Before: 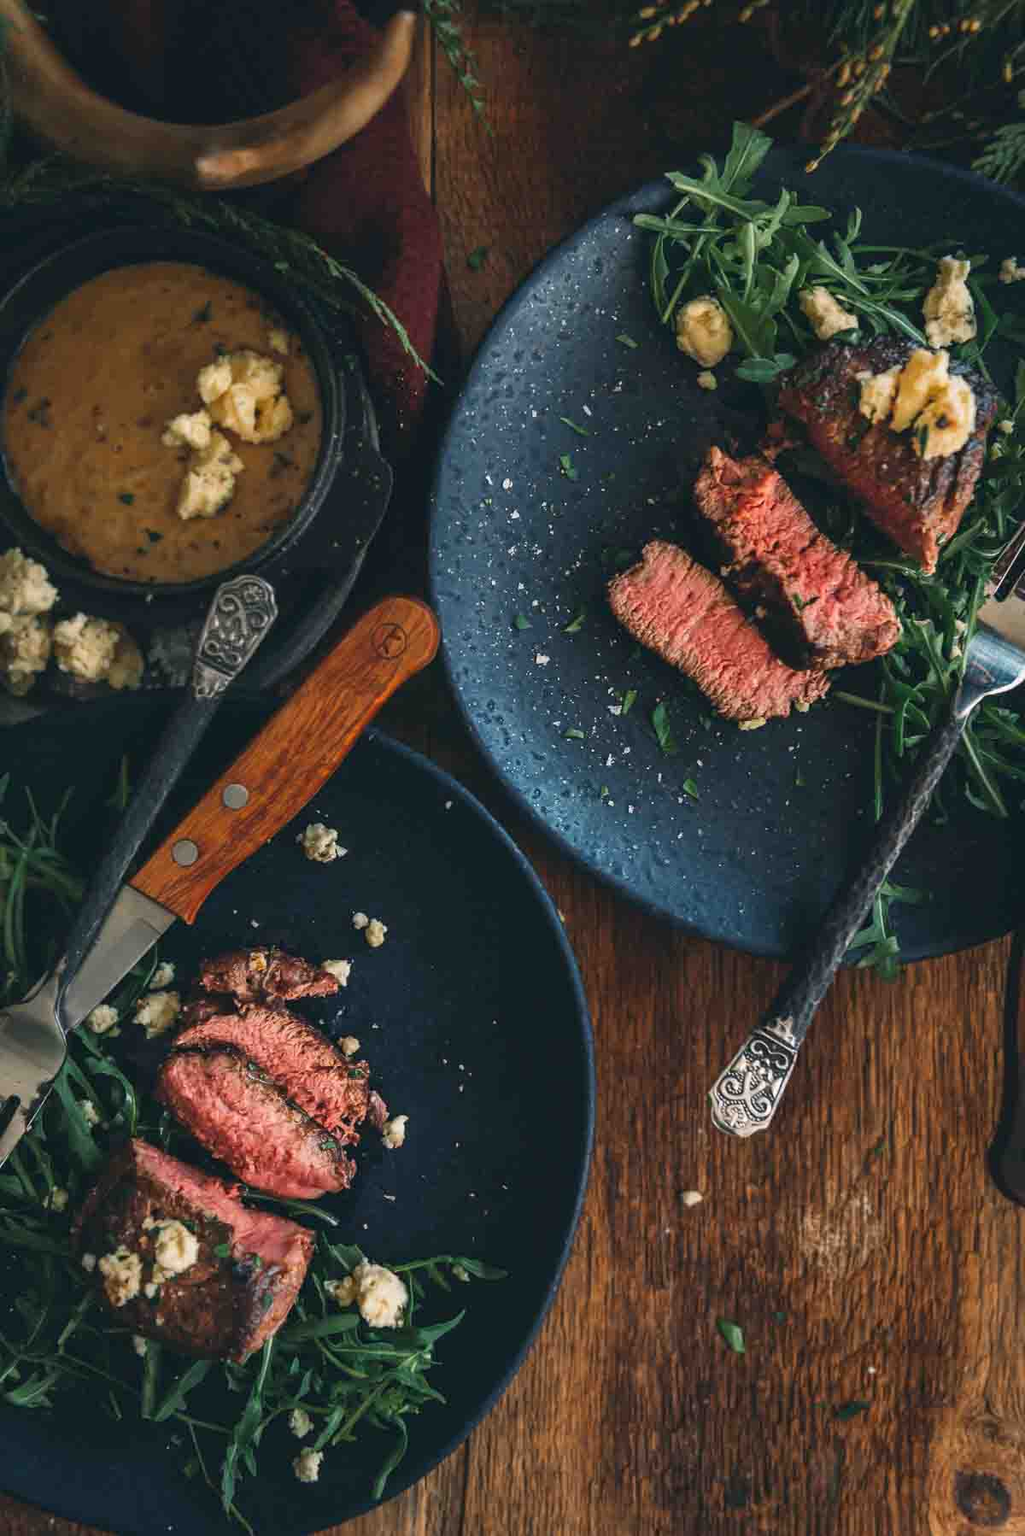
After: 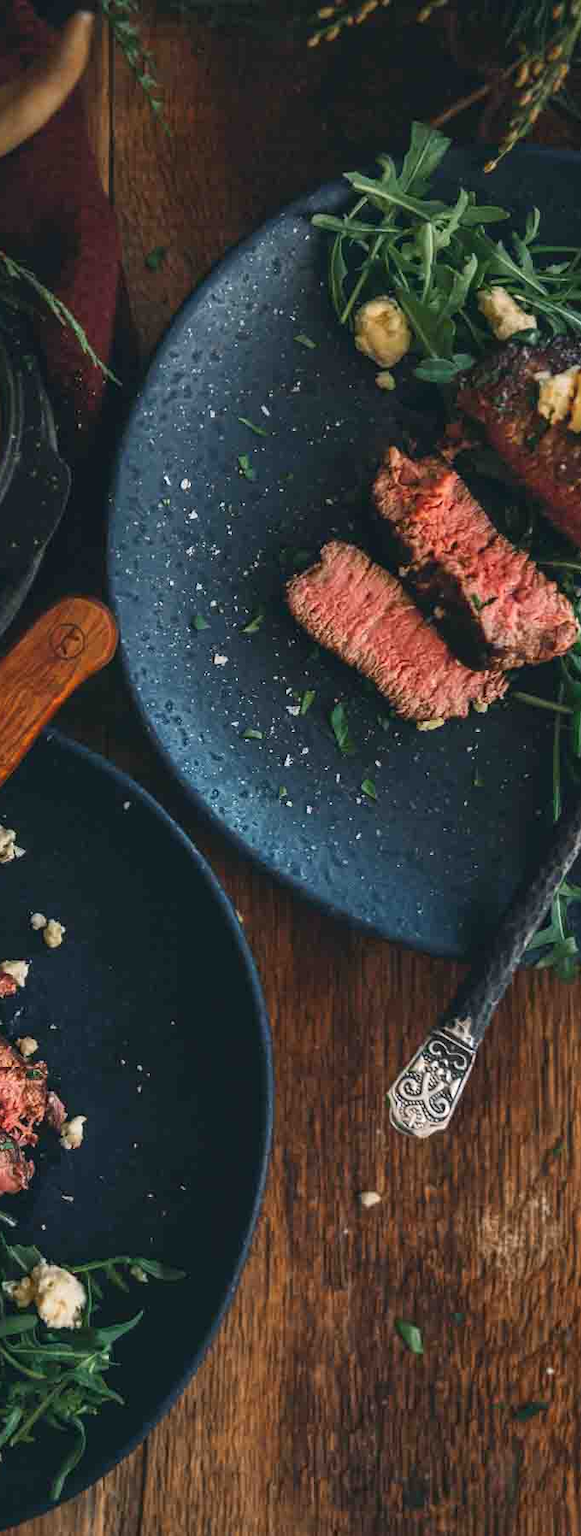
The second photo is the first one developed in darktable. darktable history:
crop: left 31.461%, top 0.011%, right 11.839%
